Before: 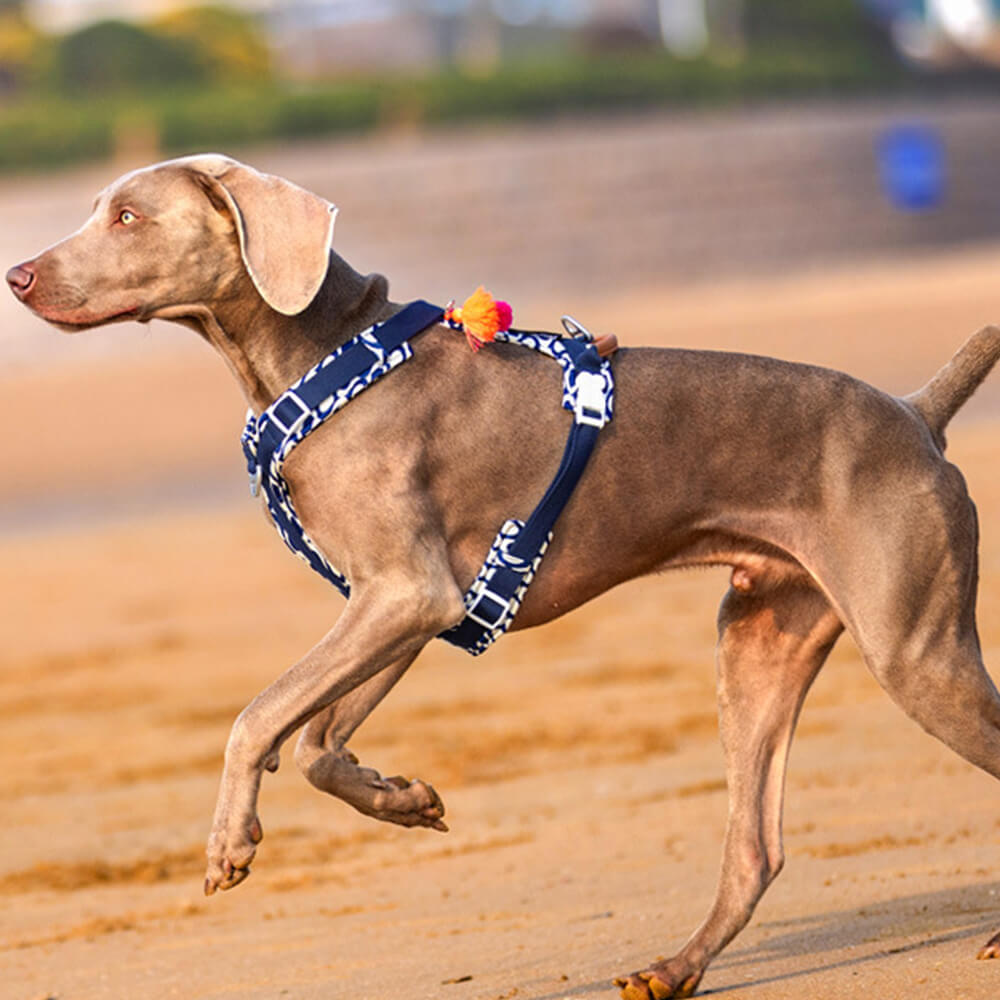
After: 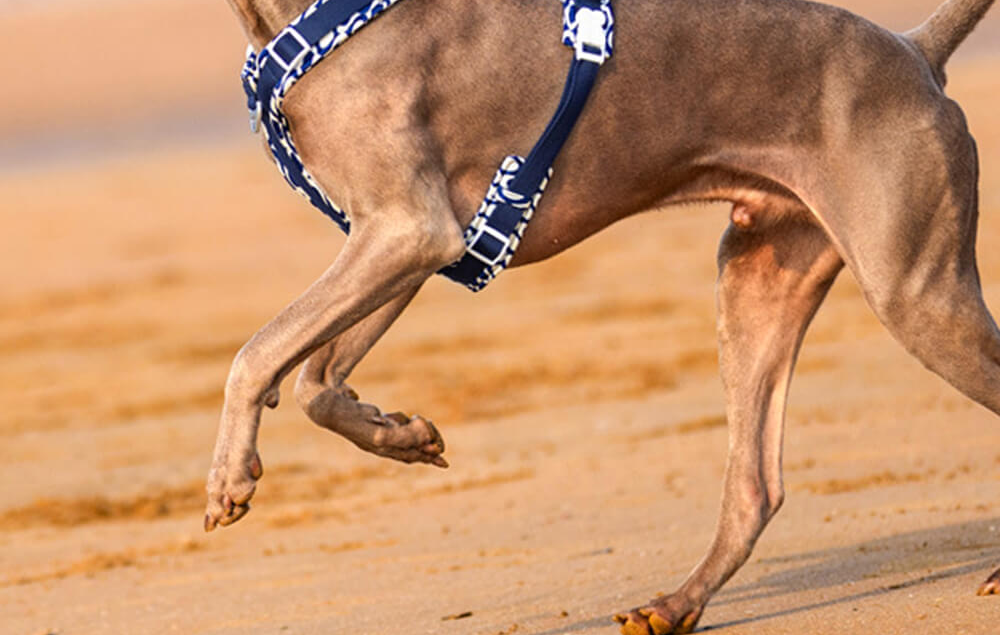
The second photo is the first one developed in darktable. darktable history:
tone equalizer: -8 EV -0.55 EV
crop and rotate: top 36.435%
